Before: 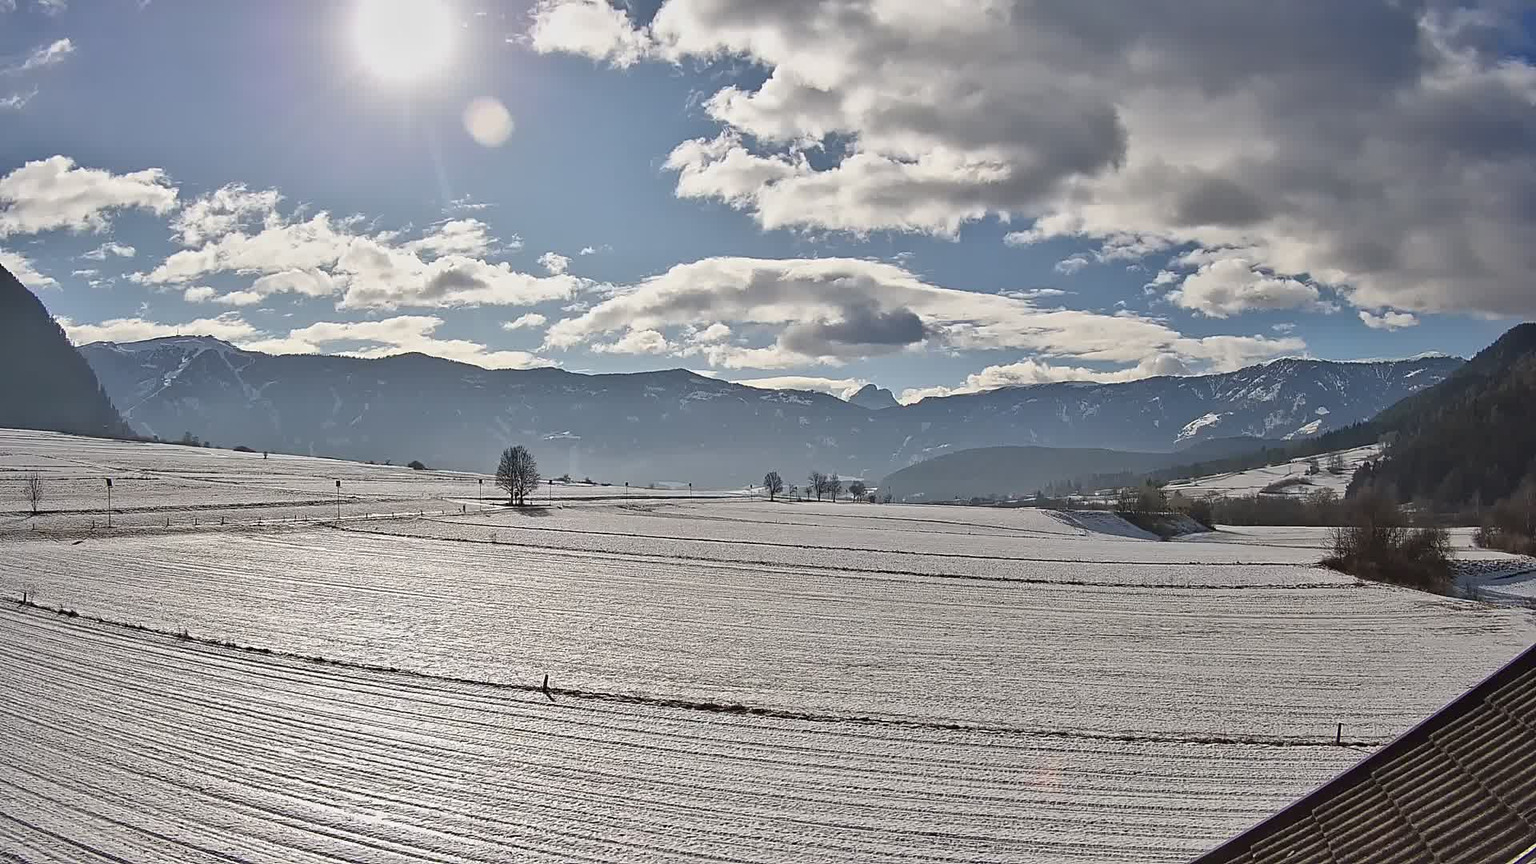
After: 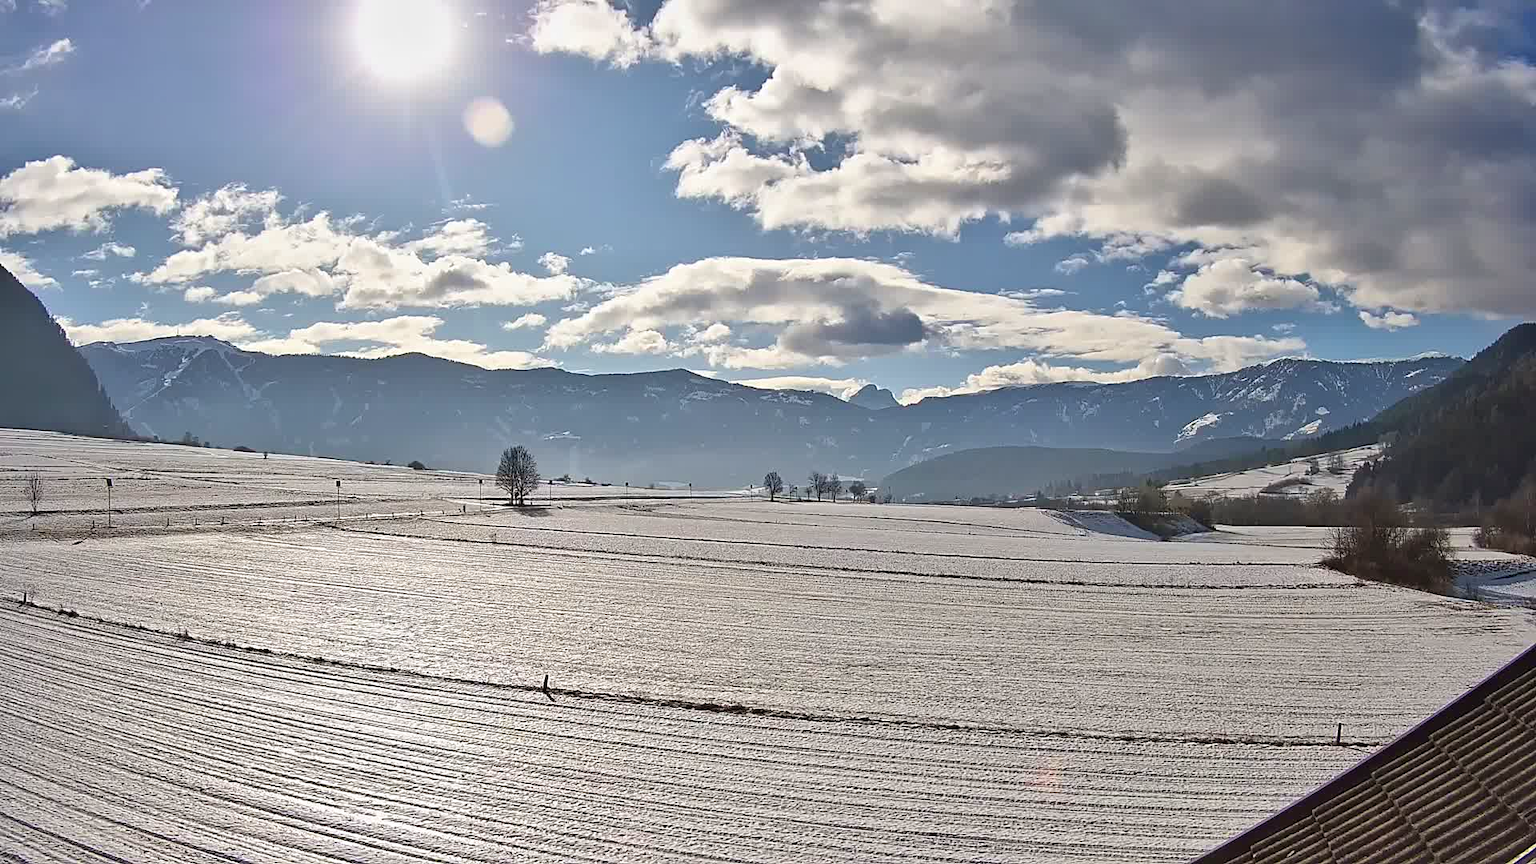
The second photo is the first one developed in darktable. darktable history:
levels: levels [0, 0.474, 0.947]
velvia: on, module defaults
